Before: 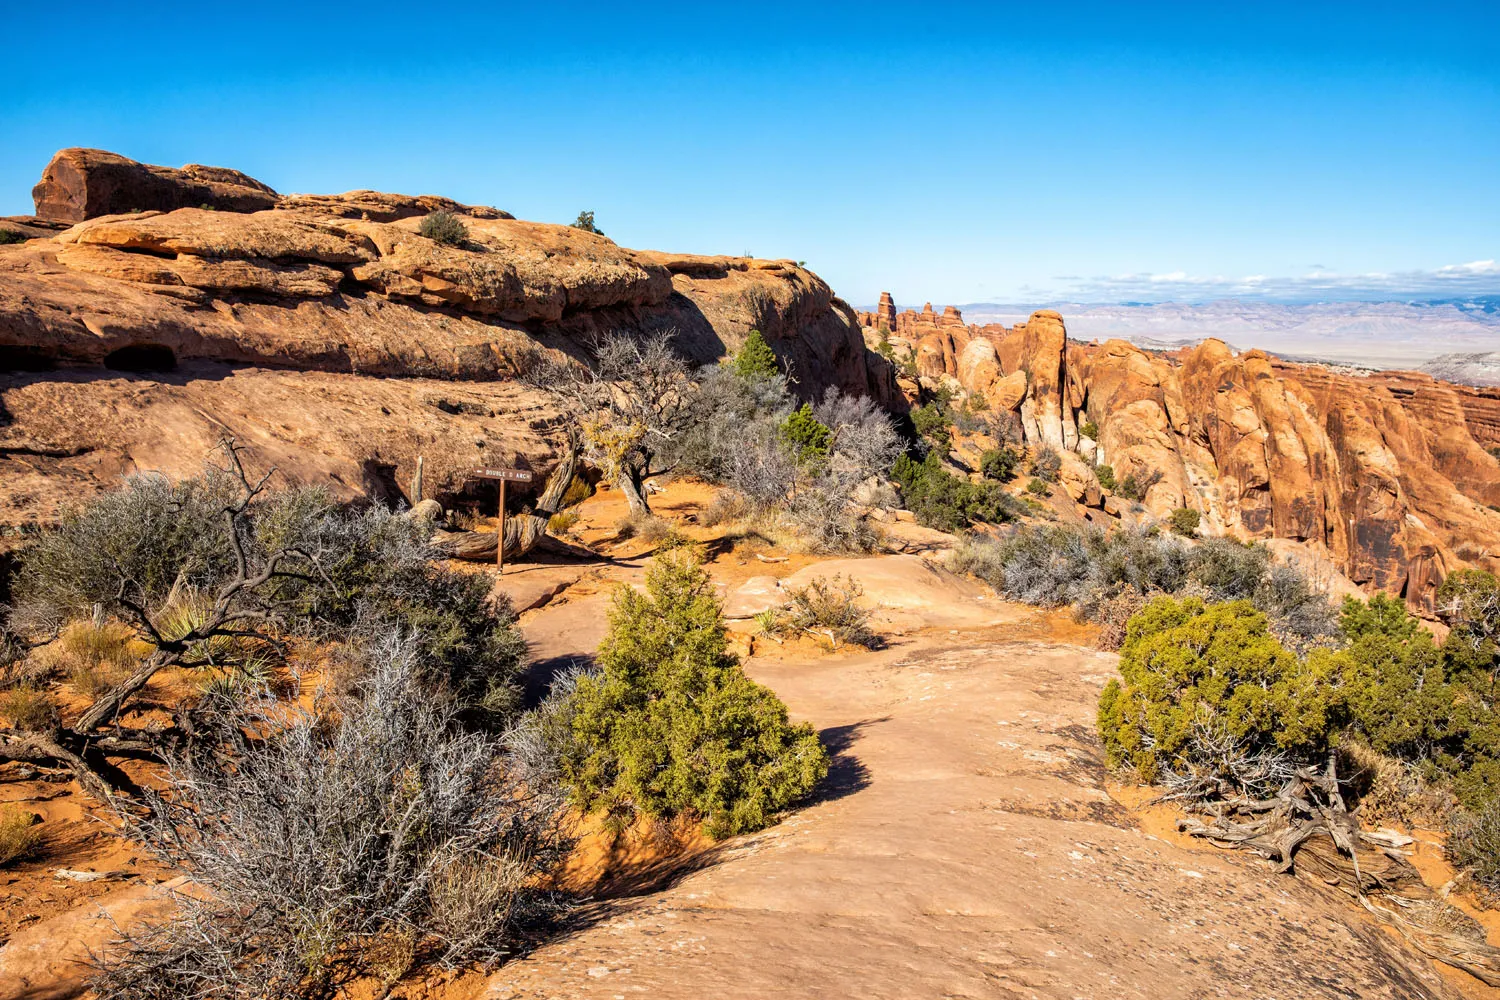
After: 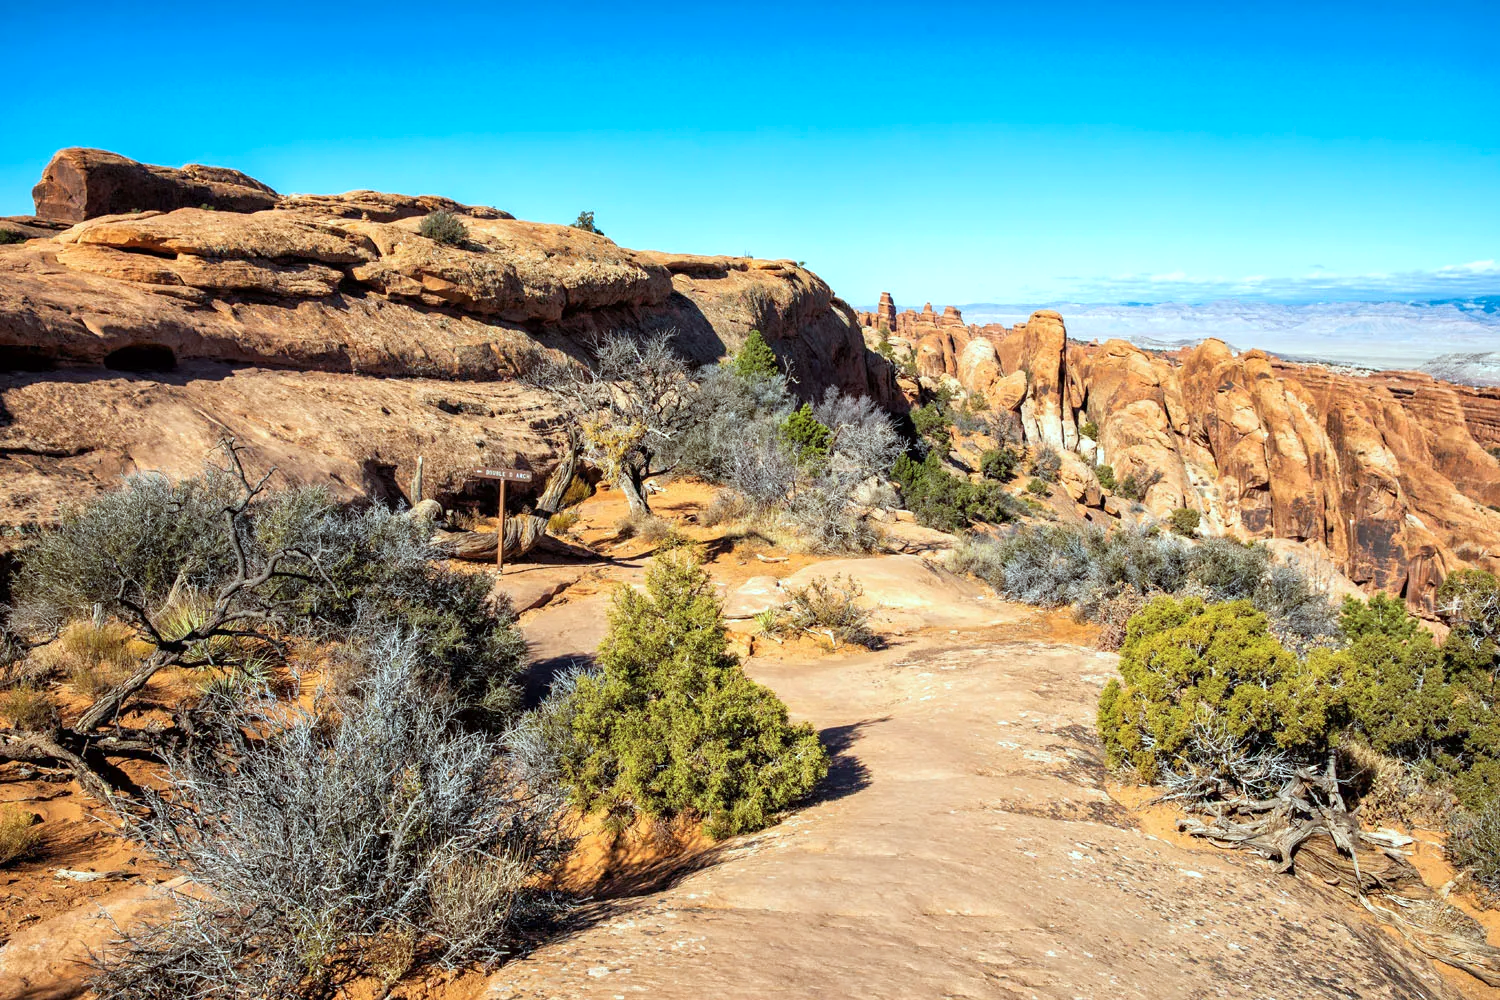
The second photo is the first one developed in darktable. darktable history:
color correction: highlights a* -10.03, highlights b* -9.76
exposure: exposure 0.201 EV, compensate highlight preservation false
